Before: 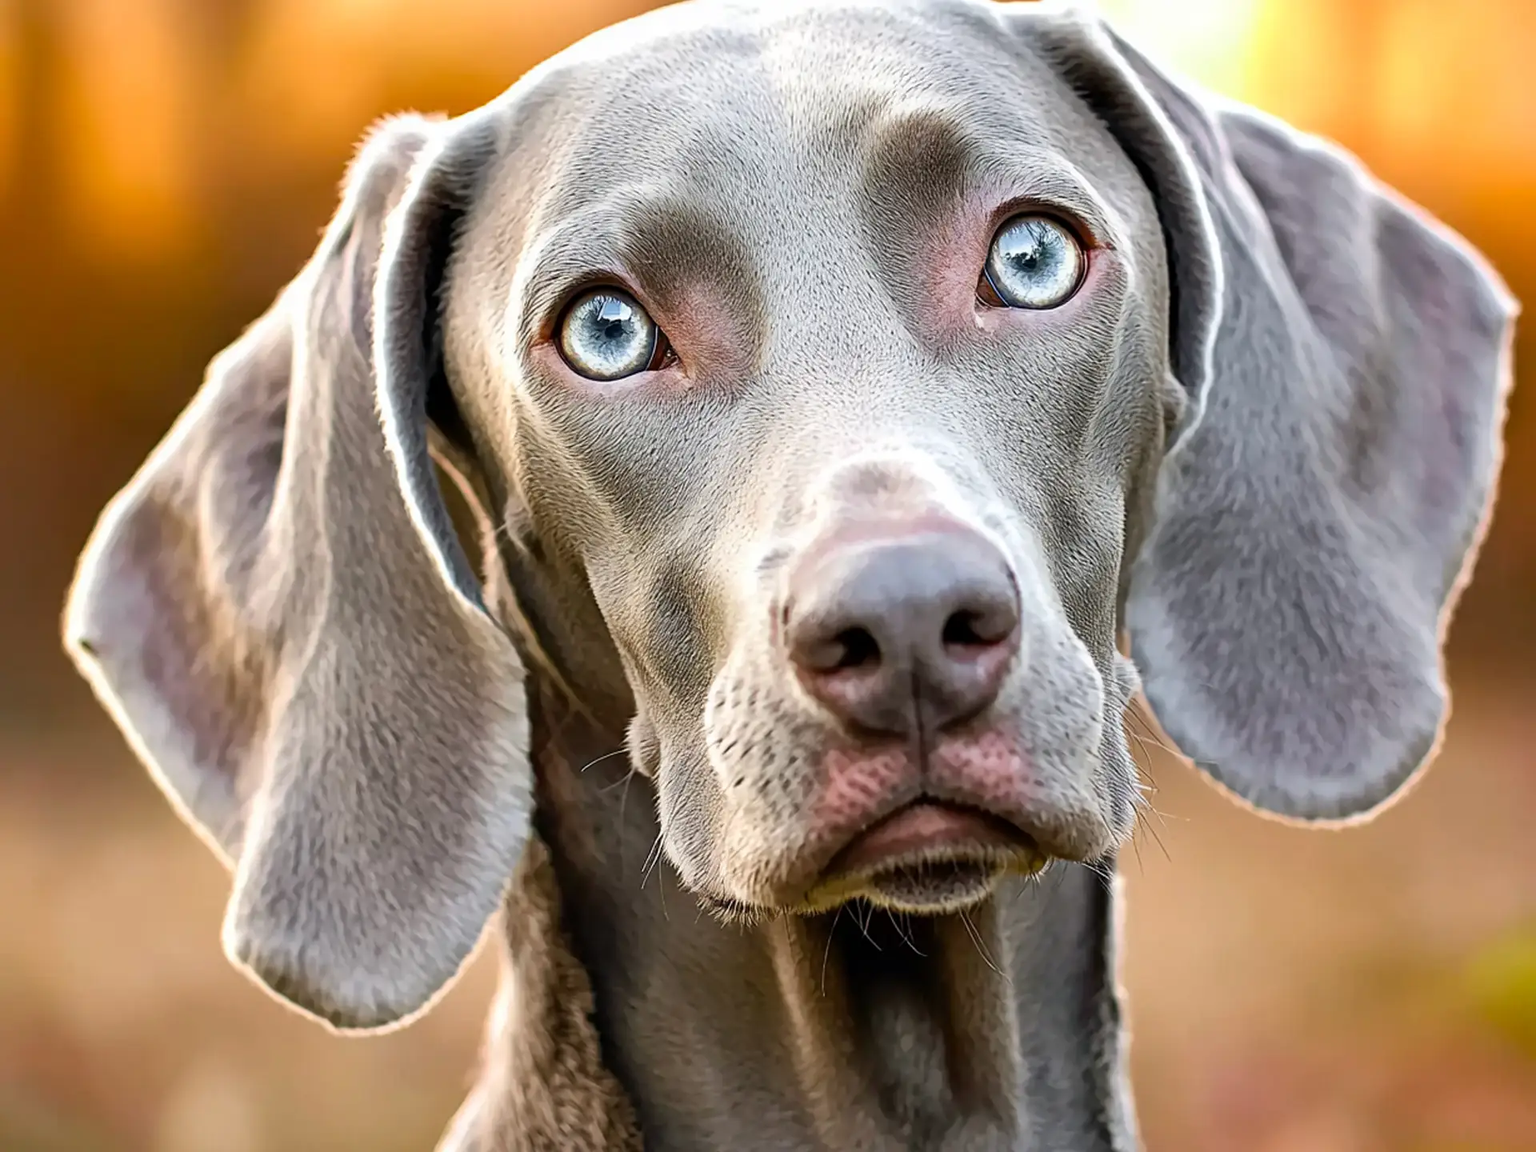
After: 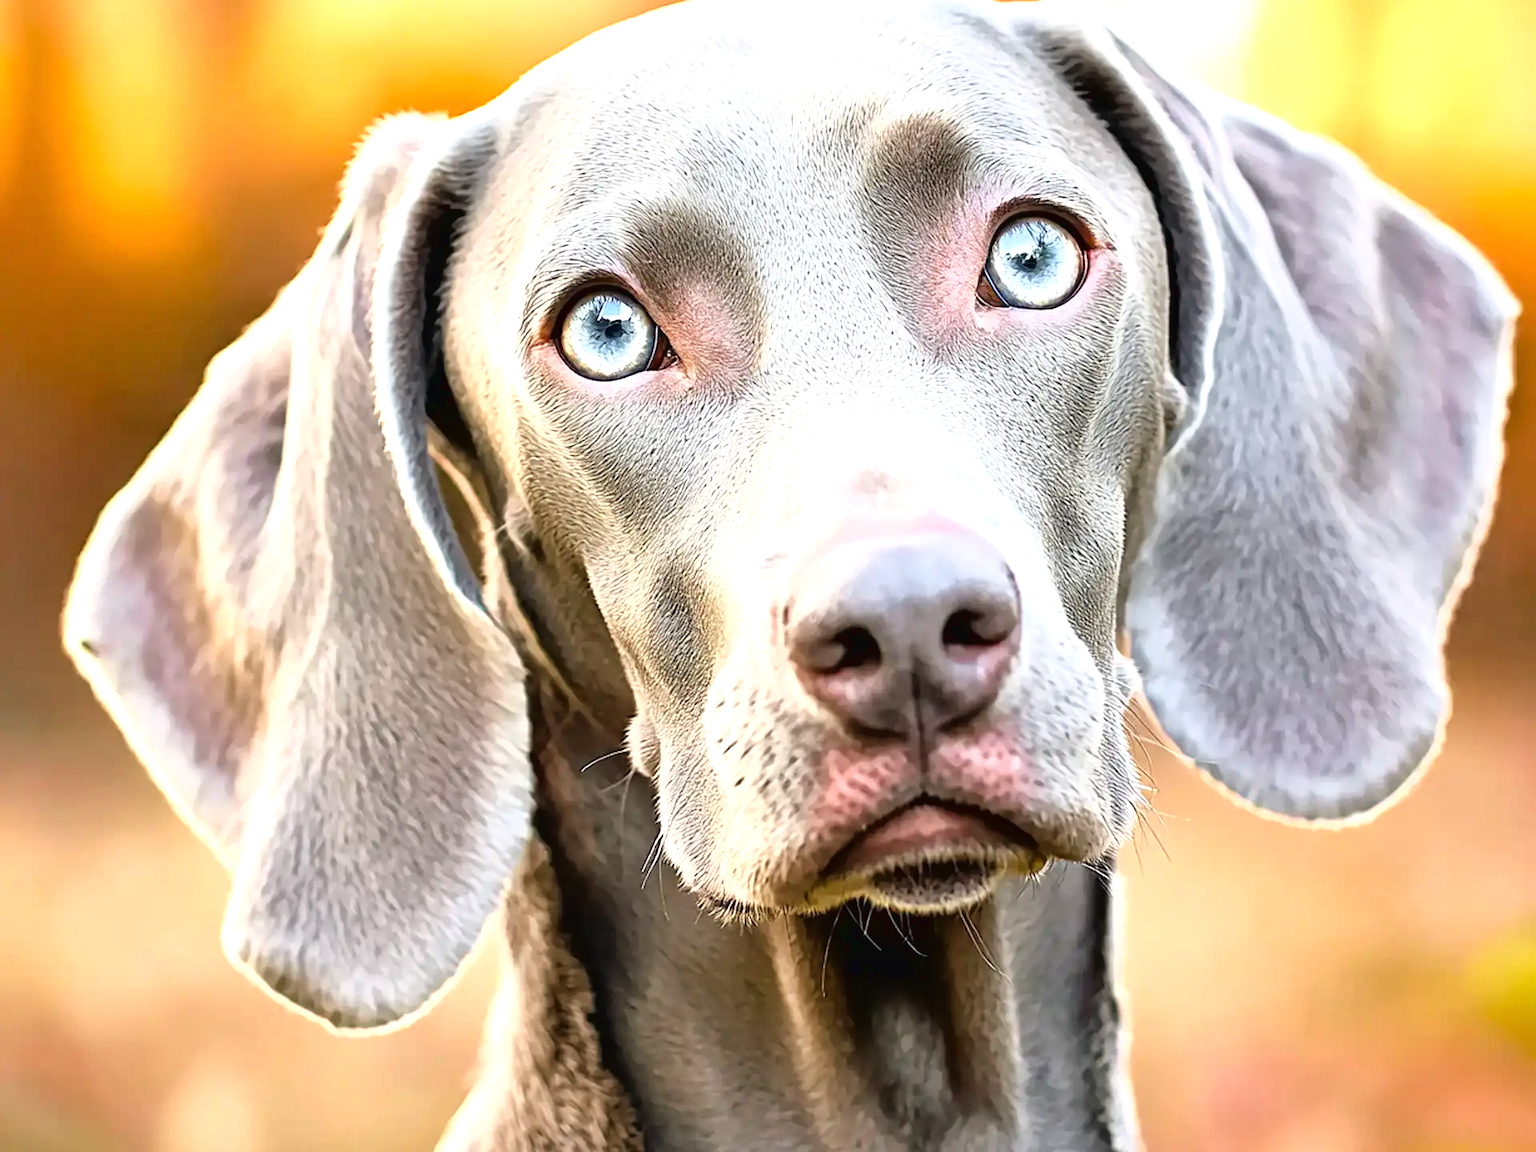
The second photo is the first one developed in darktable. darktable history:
tone curve: curves: ch0 [(0, 0) (0.003, 0.022) (0.011, 0.025) (0.025, 0.025) (0.044, 0.029) (0.069, 0.042) (0.1, 0.068) (0.136, 0.118) (0.177, 0.176) (0.224, 0.233) (0.277, 0.299) (0.335, 0.371) (0.399, 0.448) (0.468, 0.526) (0.543, 0.605) (0.623, 0.684) (0.709, 0.775) (0.801, 0.869) (0.898, 0.957) (1, 1)]
exposure: black level correction 0, exposure 0.697 EV, compensate highlight preservation false
